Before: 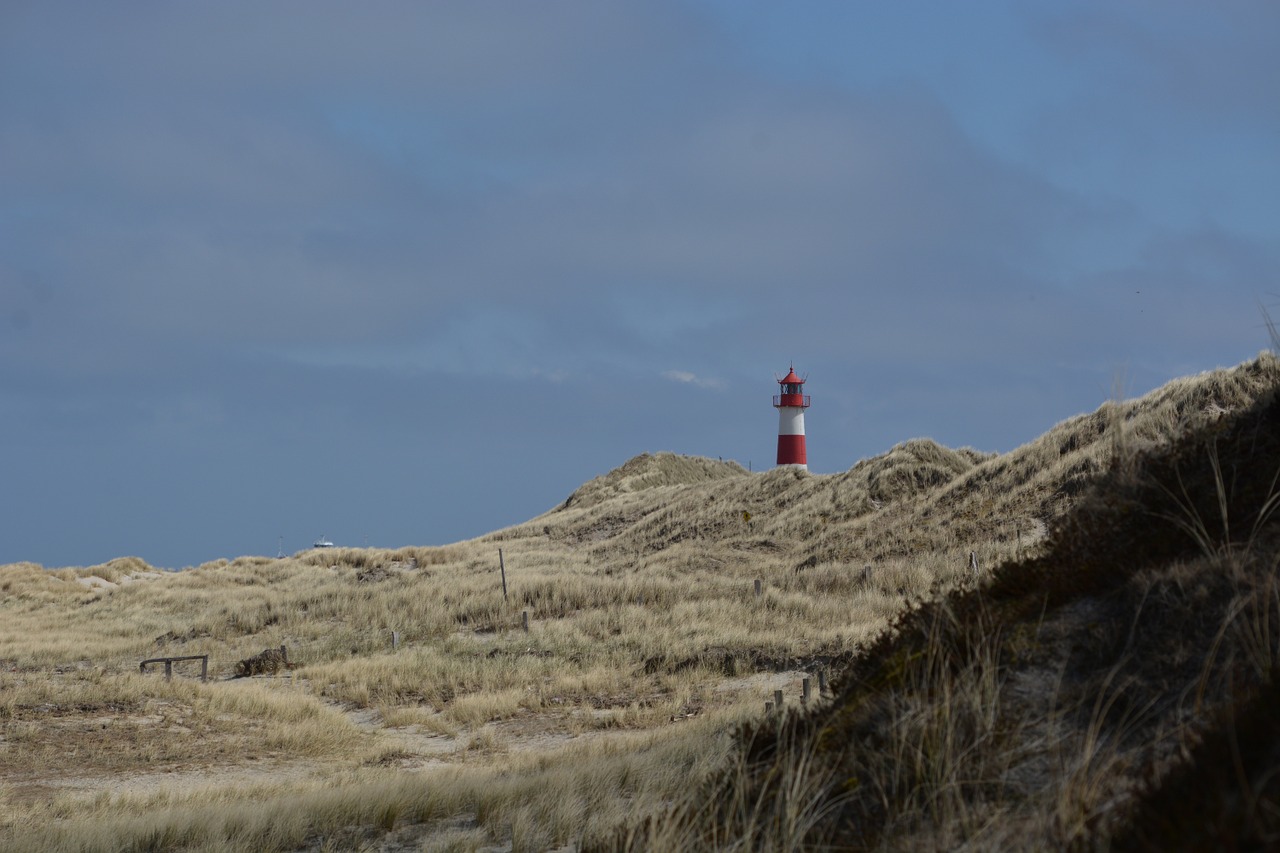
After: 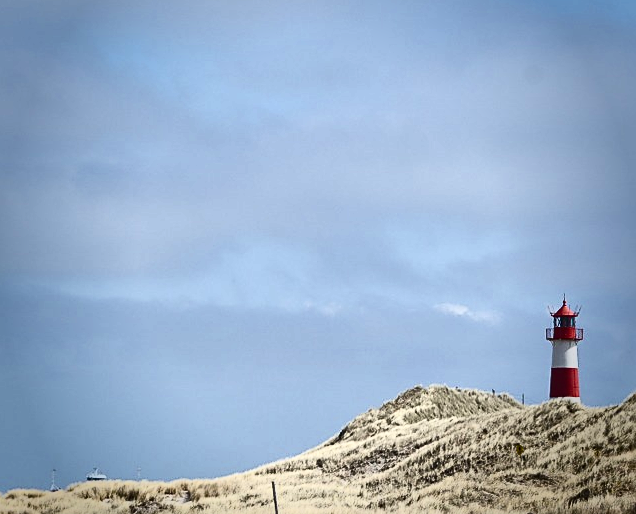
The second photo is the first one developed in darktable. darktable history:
contrast brightness saturation: contrast 0.613, brightness 0.335, saturation 0.141
crop: left 17.738%, top 7.925%, right 32.523%, bottom 31.764%
sharpen: on, module defaults
shadows and highlights: shadows -11.45, white point adjustment 3.86, highlights 29.05
vignetting: fall-off start 64.95%, saturation 0.372, width/height ratio 0.877
